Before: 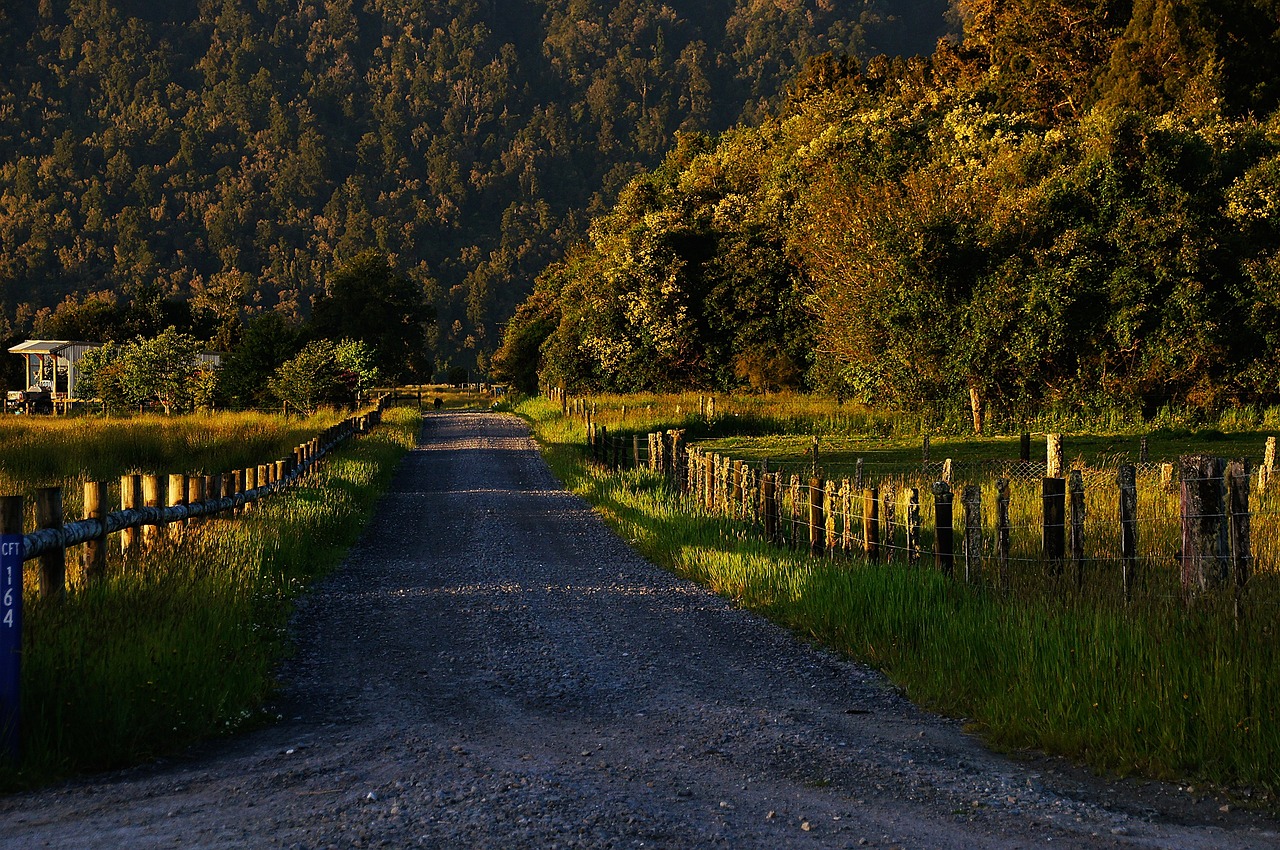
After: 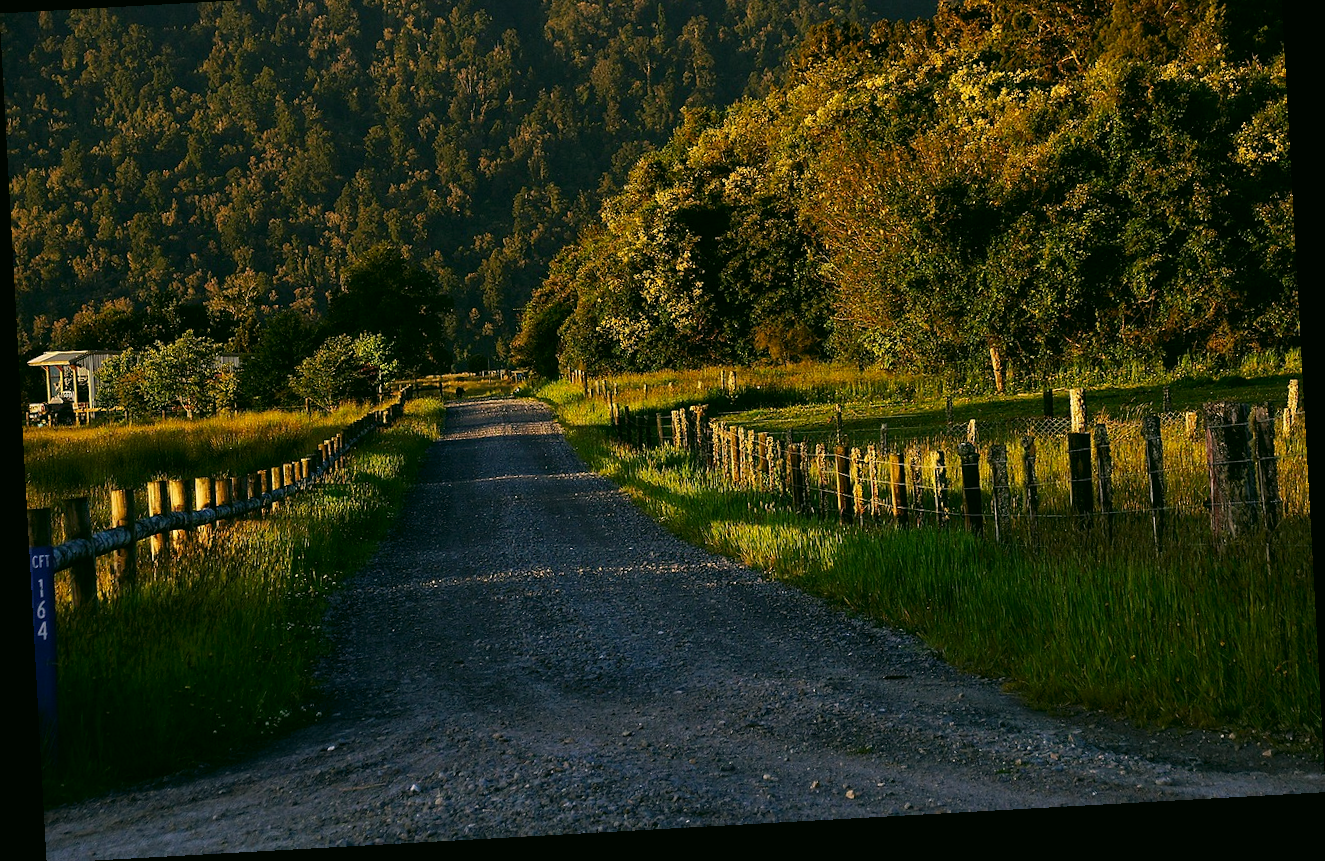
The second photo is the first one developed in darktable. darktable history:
crop and rotate: top 6.25%
rotate and perspective: rotation -3.18°, automatic cropping off
color correction: highlights a* 4.02, highlights b* 4.98, shadows a* -7.55, shadows b* 4.98
